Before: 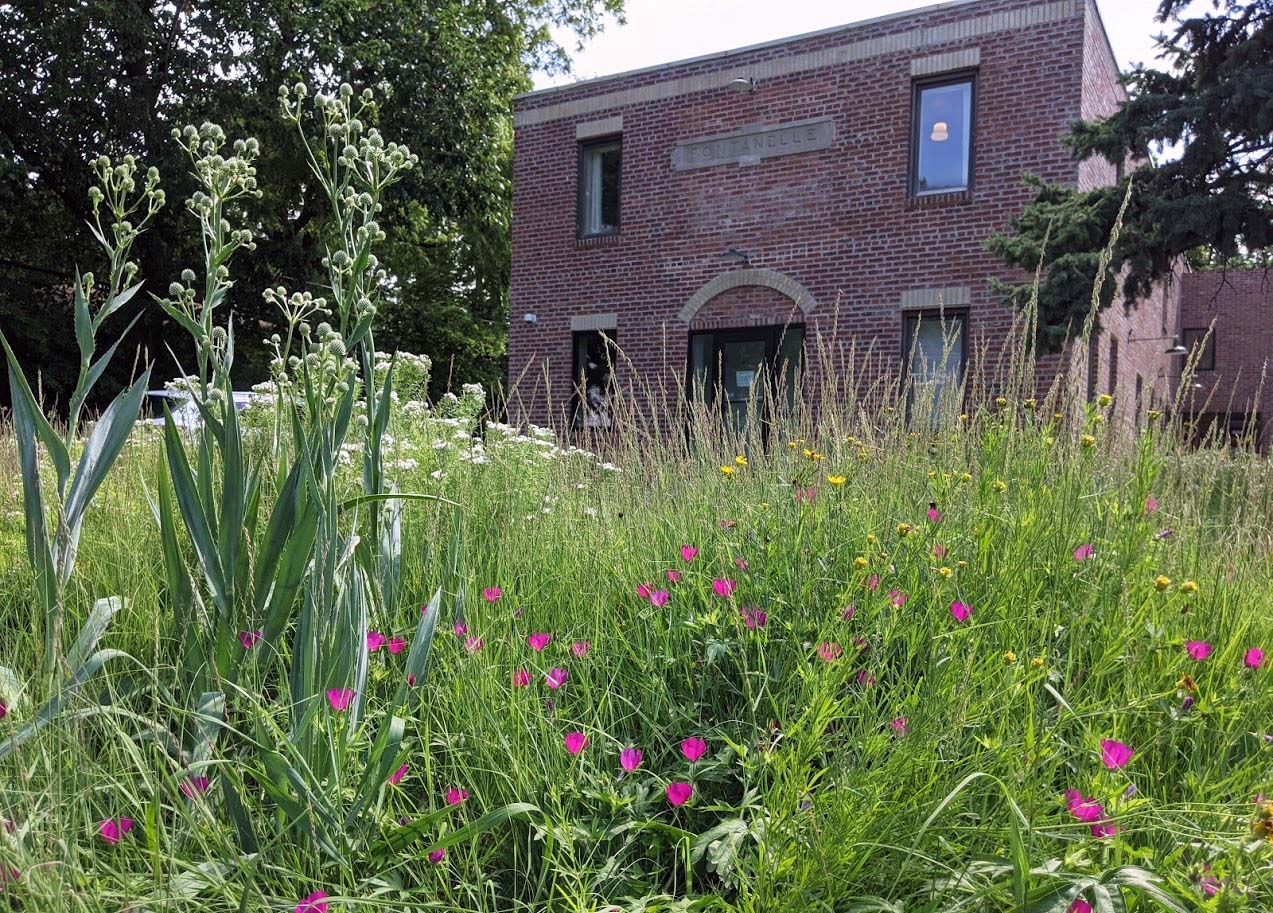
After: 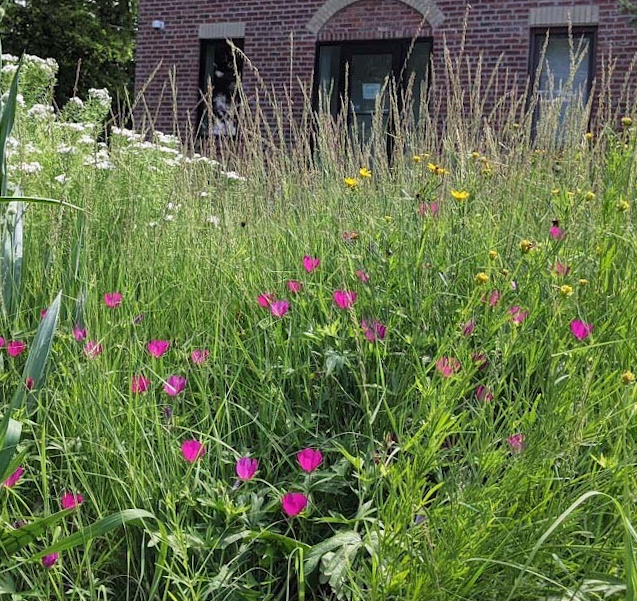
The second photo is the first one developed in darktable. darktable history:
rotate and perspective: rotation 1.57°, crop left 0.018, crop right 0.982, crop top 0.039, crop bottom 0.961
crop and rotate: left 29.237%, top 31.152%, right 19.807%
